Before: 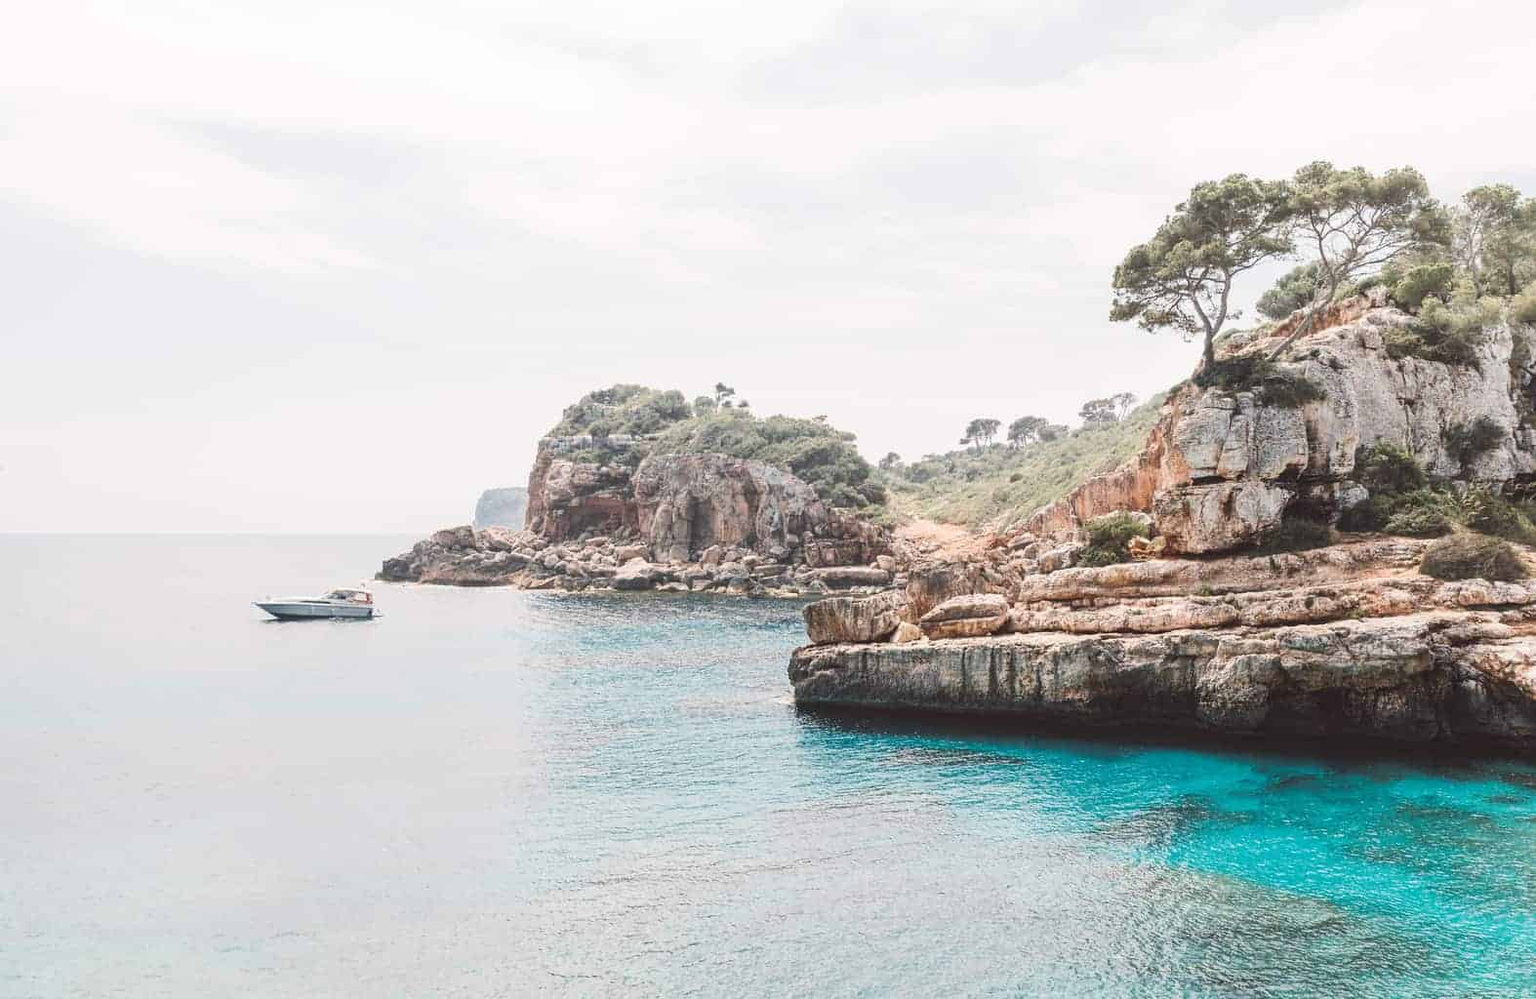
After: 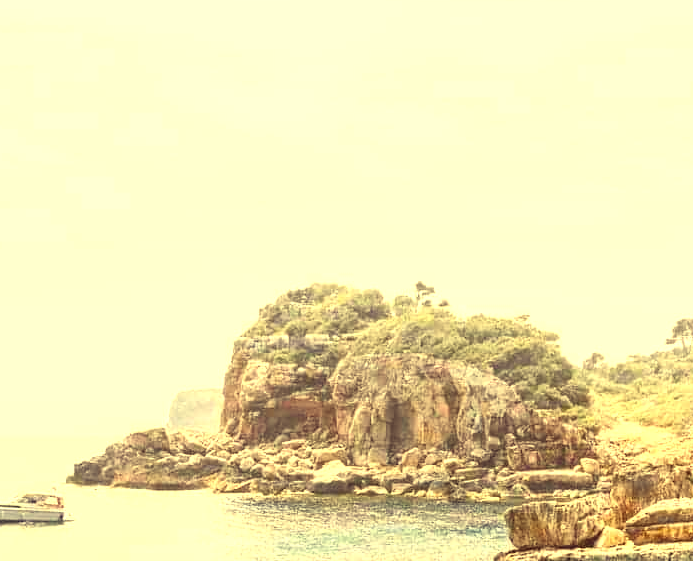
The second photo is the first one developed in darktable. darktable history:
color correction: highlights a* -0.482, highlights b* 40, shadows a* 9.8, shadows b* -0.161
exposure: black level correction 0, exposure 0.7 EV, compensate exposure bias true, compensate highlight preservation false
white balance: emerald 1
crop: left 20.248%, top 10.86%, right 35.675%, bottom 34.321%
